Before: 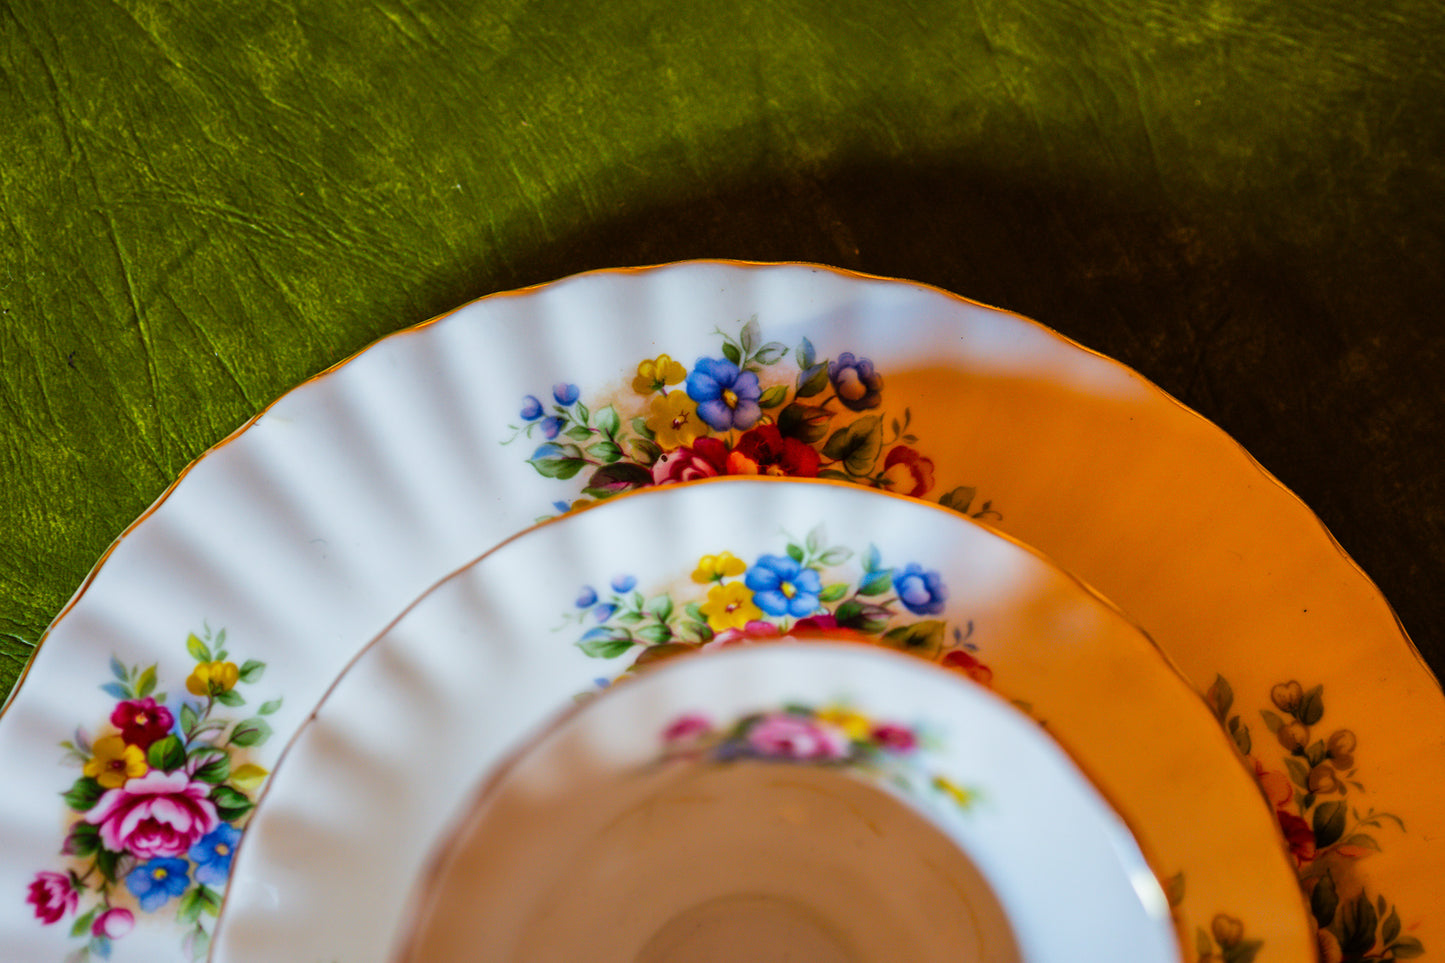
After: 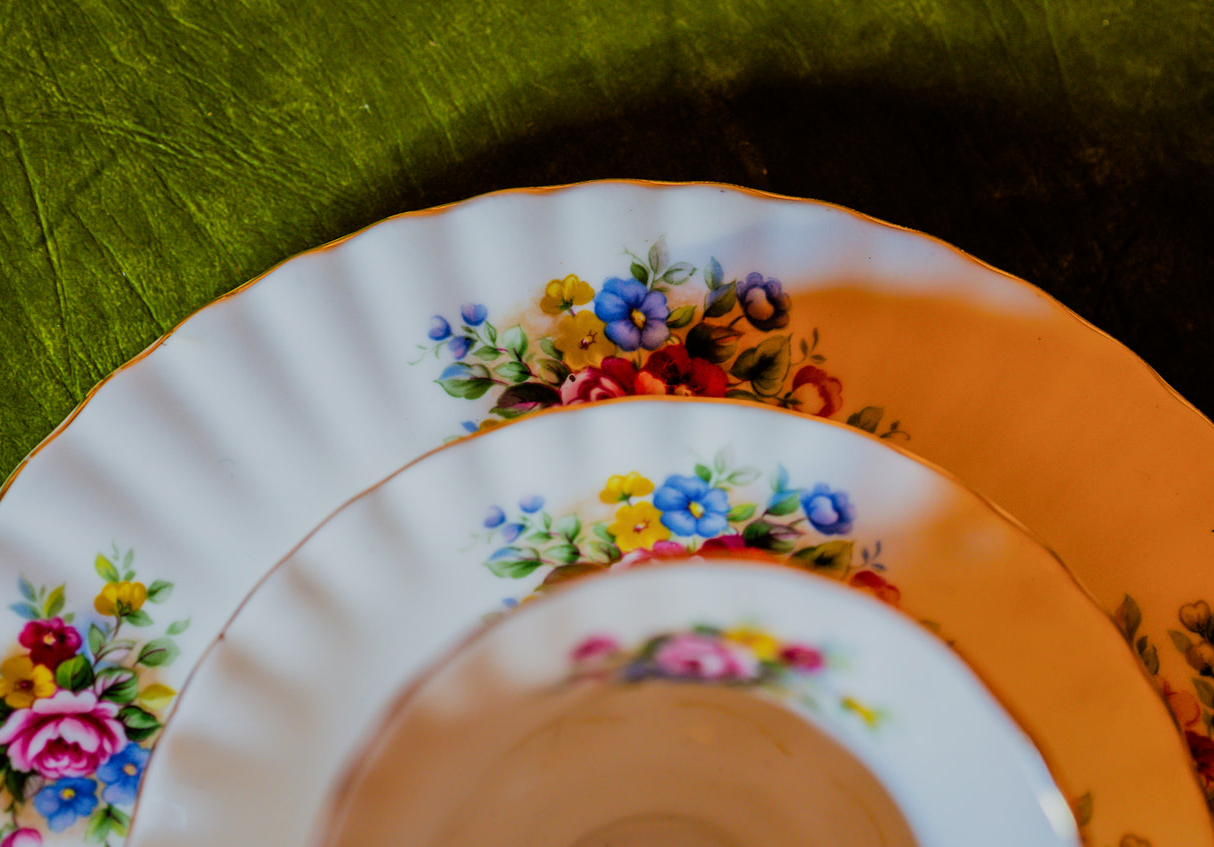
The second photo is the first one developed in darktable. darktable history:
filmic rgb: black relative exposure -7.65 EV, white relative exposure 4.56 EV, hardness 3.61
crop: left 6.406%, top 8.338%, right 9.53%, bottom 3.698%
